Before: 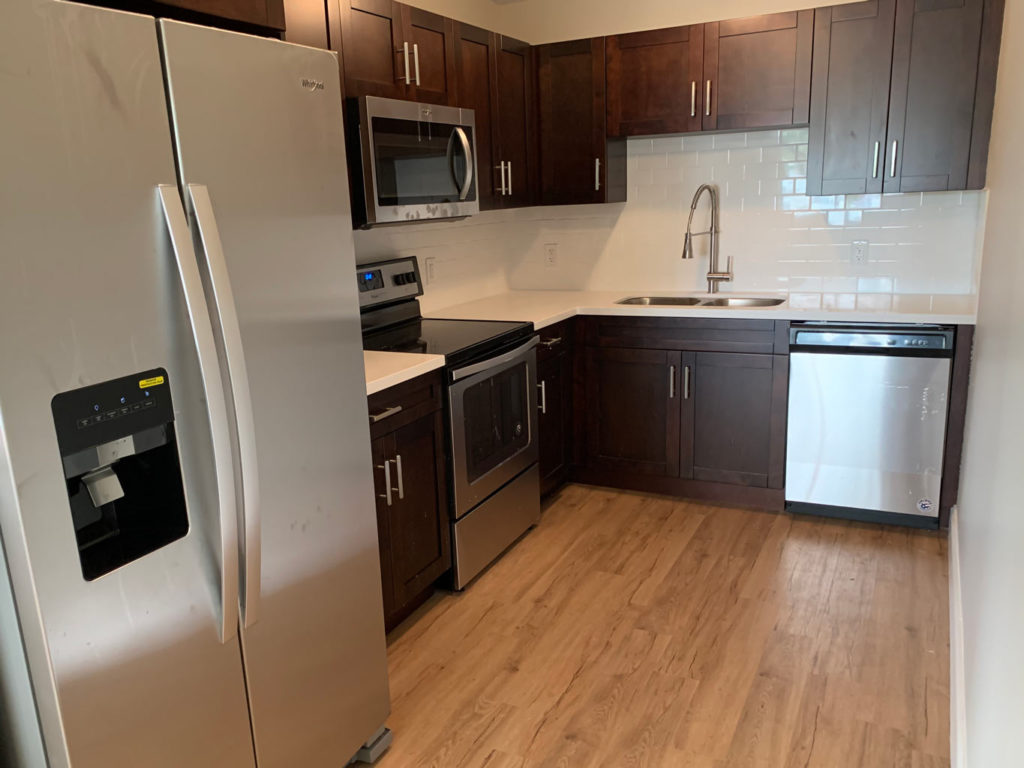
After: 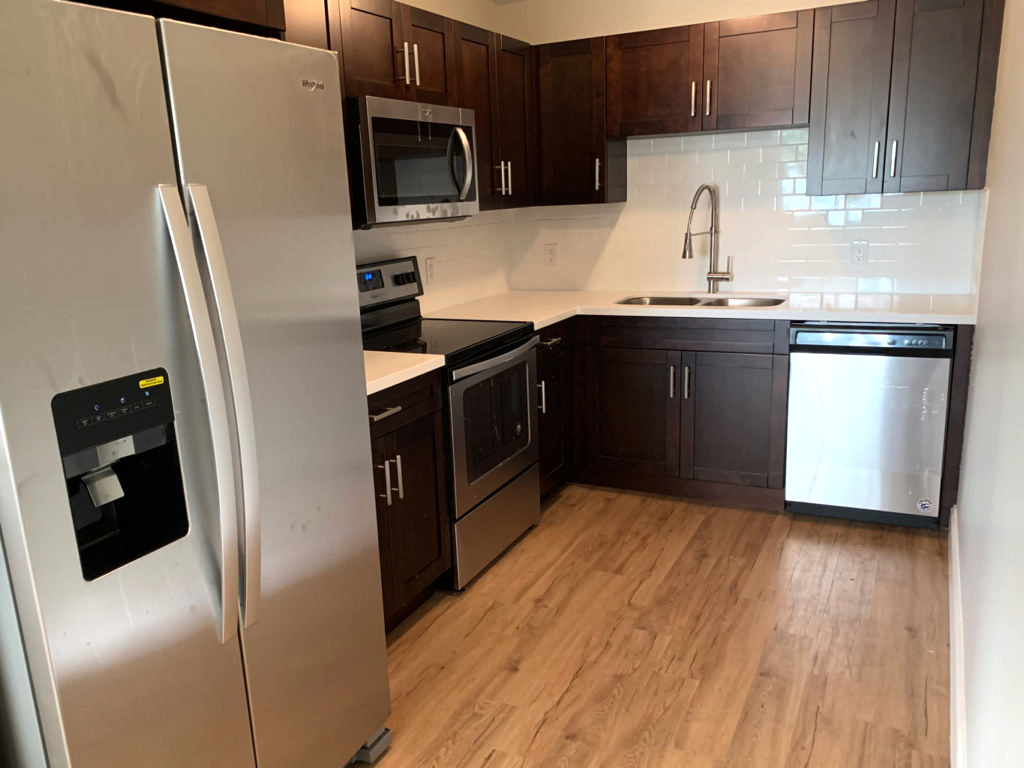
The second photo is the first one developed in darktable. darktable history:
tone equalizer: -8 EV -0.416 EV, -7 EV -0.398 EV, -6 EV -0.307 EV, -5 EV -0.195 EV, -3 EV 0.205 EV, -2 EV 0.324 EV, -1 EV 0.373 EV, +0 EV 0.438 EV, edges refinement/feathering 500, mask exposure compensation -1.57 EV, preserve details no
